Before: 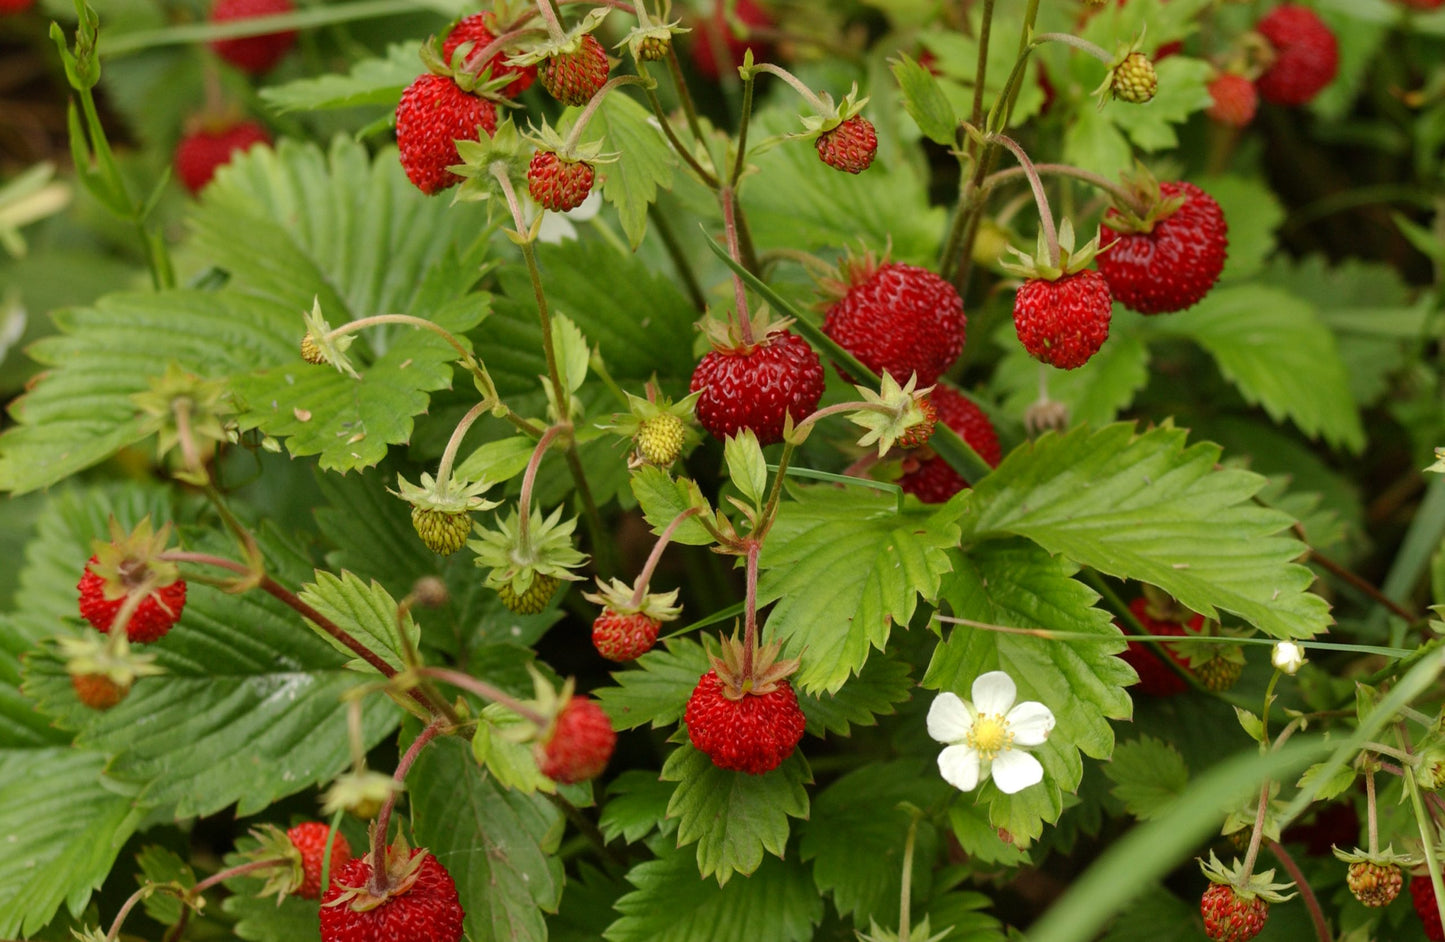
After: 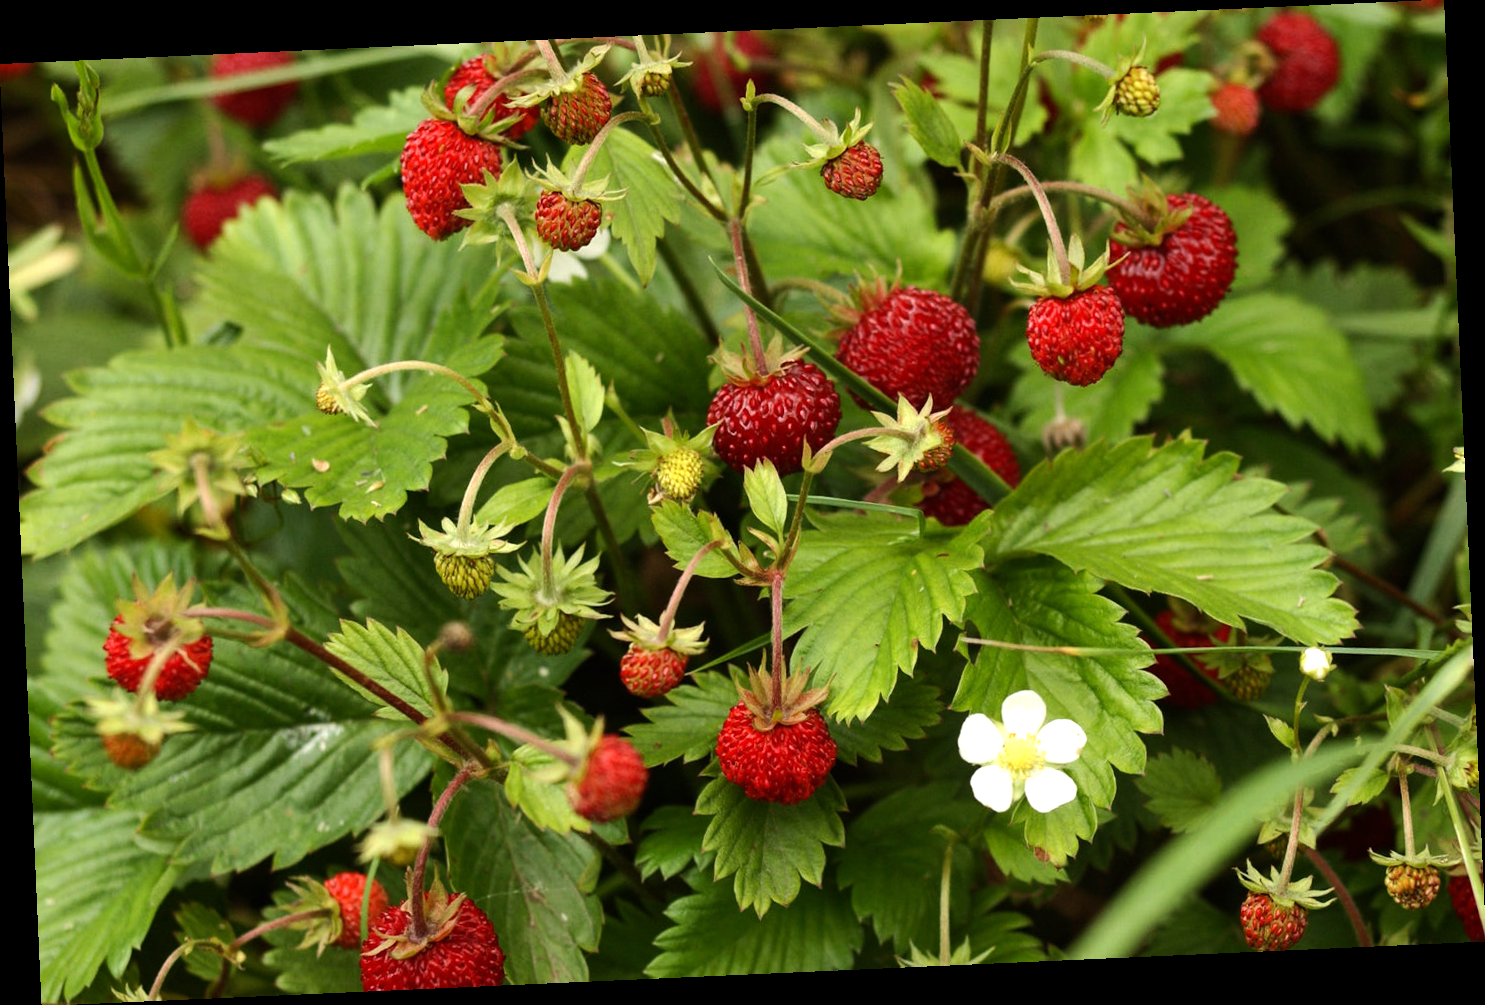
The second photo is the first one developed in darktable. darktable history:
rotate and perspective: rotation -2.56°, automatic cropping off
tone equalizer: -8 EV -0.75 EV, -7 EV -0.7 EV, -6 EV -0.6 EV, -5 EV -0.4 EV, -3 EV 0.4 EV, -2 EV 0.6 EV, -1 EV 0.7 EV, +0 EV 0.75 EV, edges refinement/feathering 500, mask exposure compensation -1.57 EV, preserve details no
